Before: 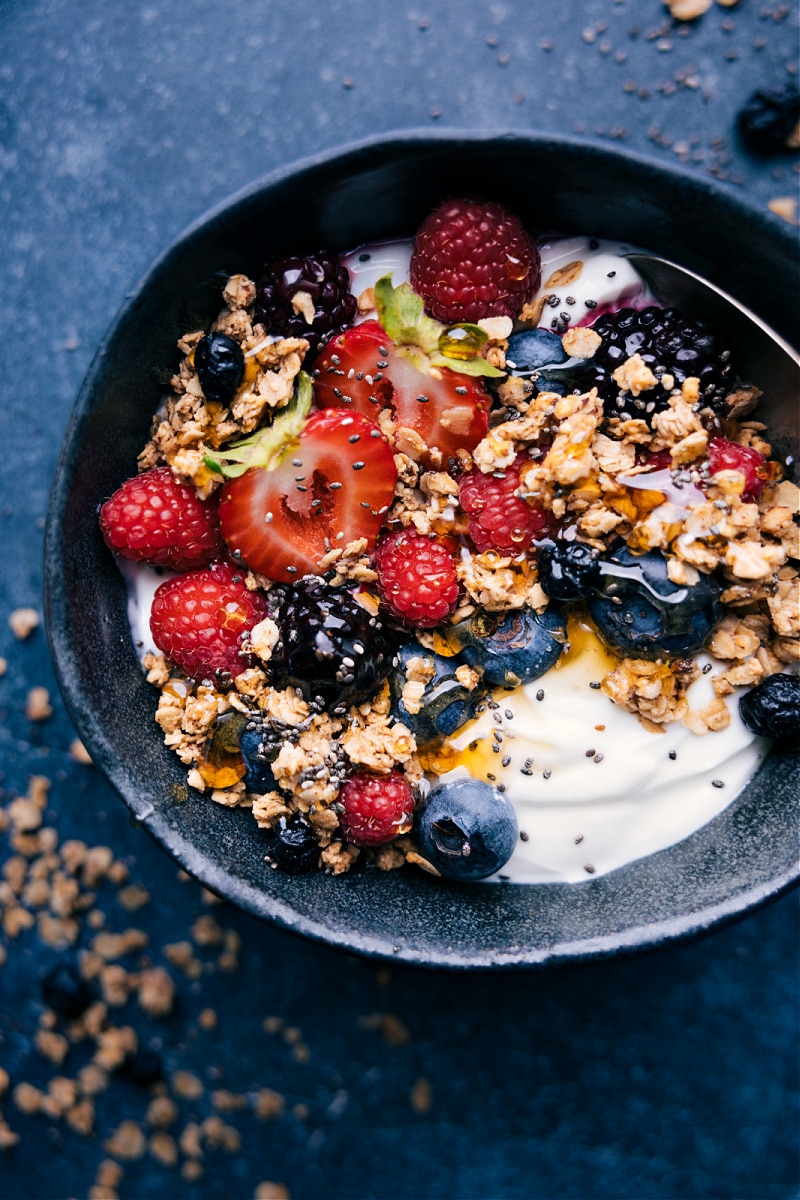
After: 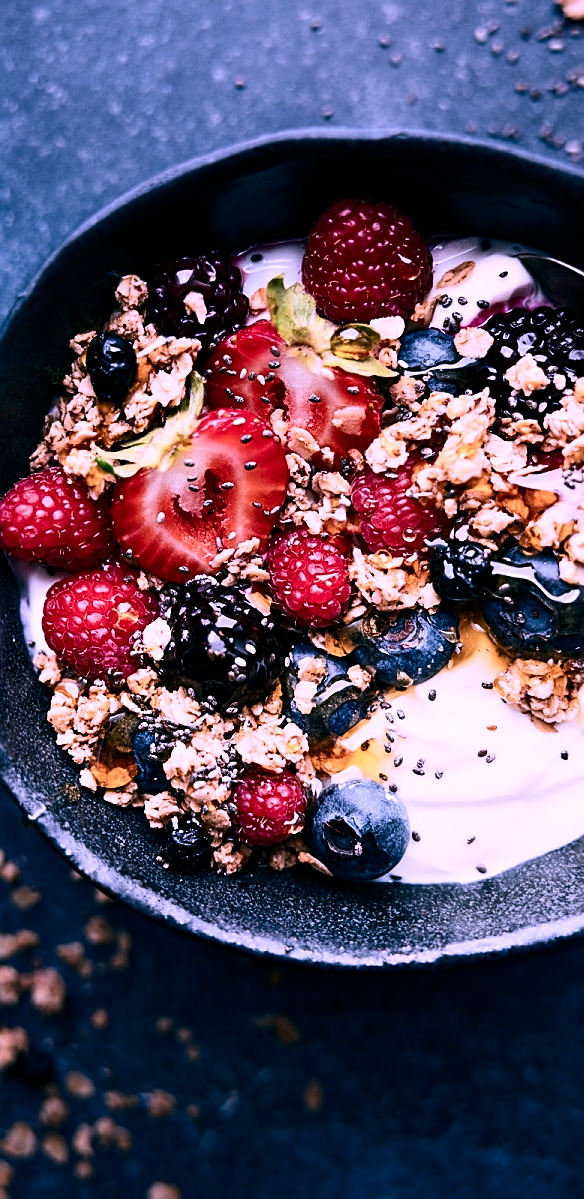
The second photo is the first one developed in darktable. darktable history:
color correction: highlights a* 15.13, highlights b* -24.64
sharpen: on, module defaults
tone equalizer: smoothing diameter 24.83%, edges refinement/feathering 7.54, preserve details guided filter
shadows and highlights: shadows 11.27, white point adjustment 1.33, soften with gaussian
exposure: black level correction 0.001, compensate highlight preservation false
crop: left 13.527%, right 13.387%
contrast brightness saturation: contrast 0.285
levels: levels [0, 0.498, 1]
